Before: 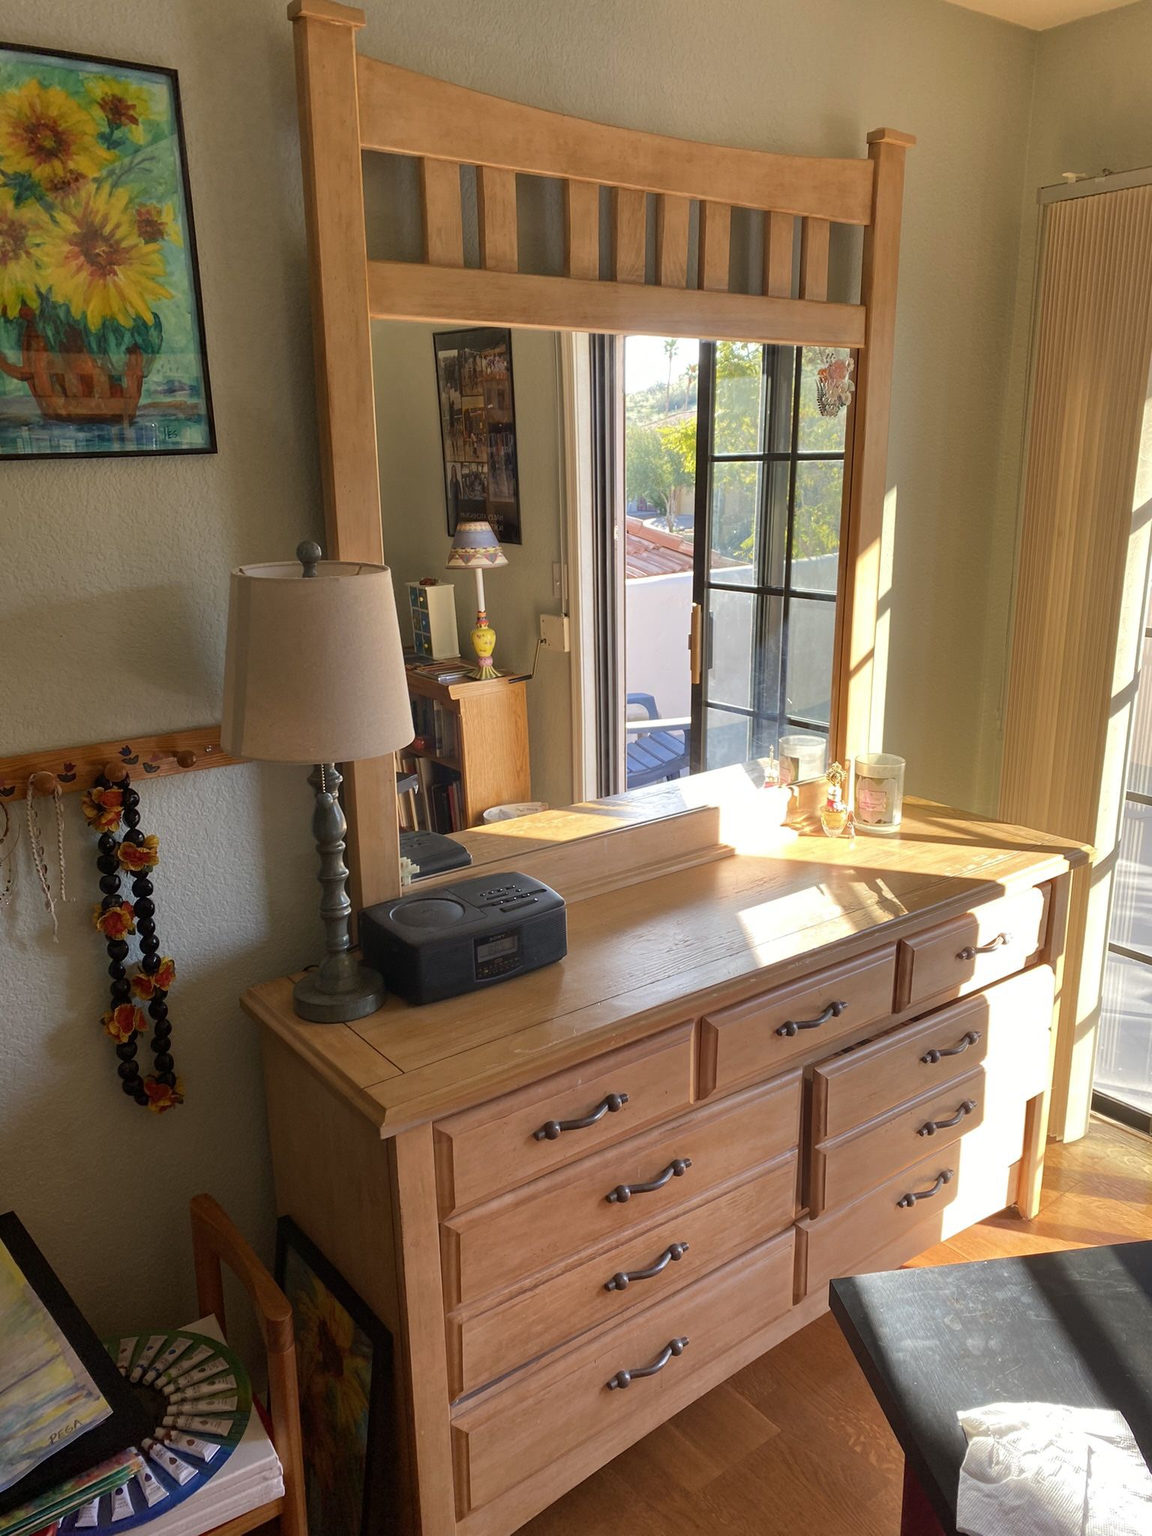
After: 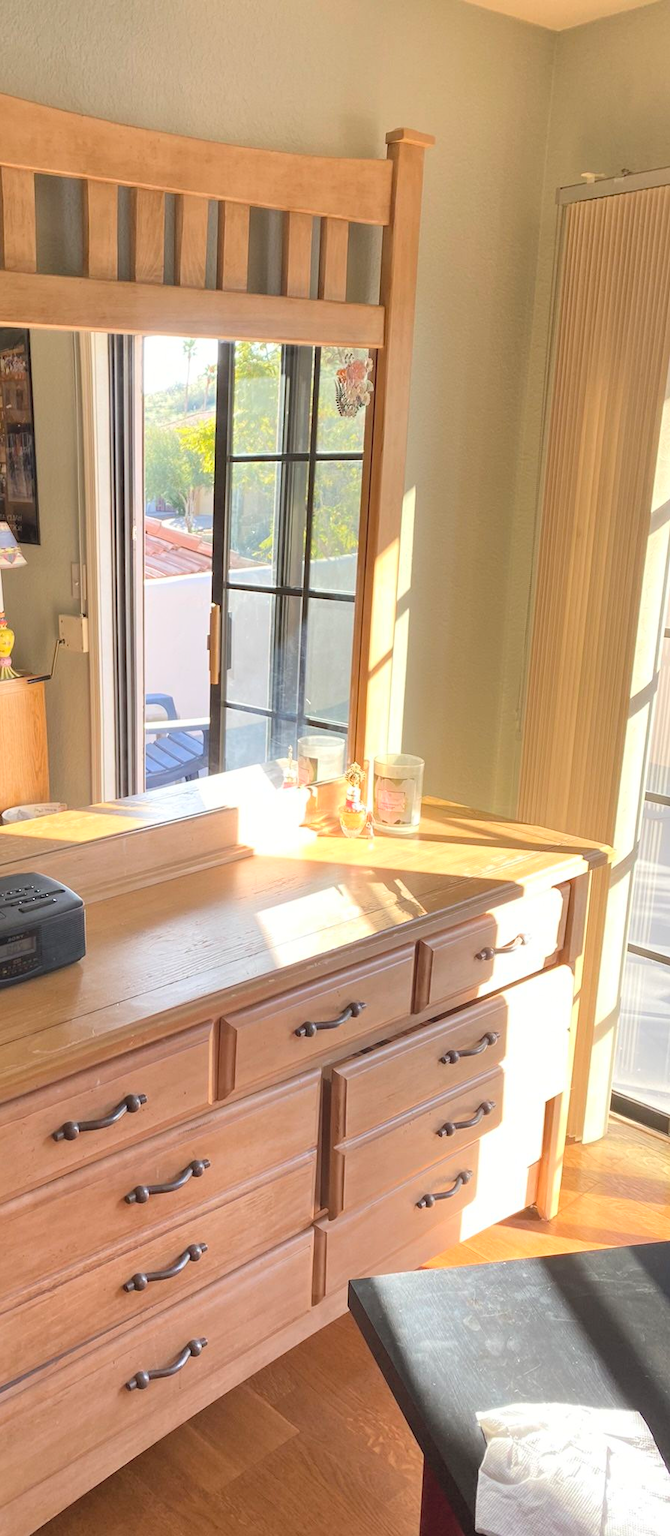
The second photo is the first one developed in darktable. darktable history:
crop: left 41.816%
contrast brightness saturation: contrast 0.143, brightness 0.214
